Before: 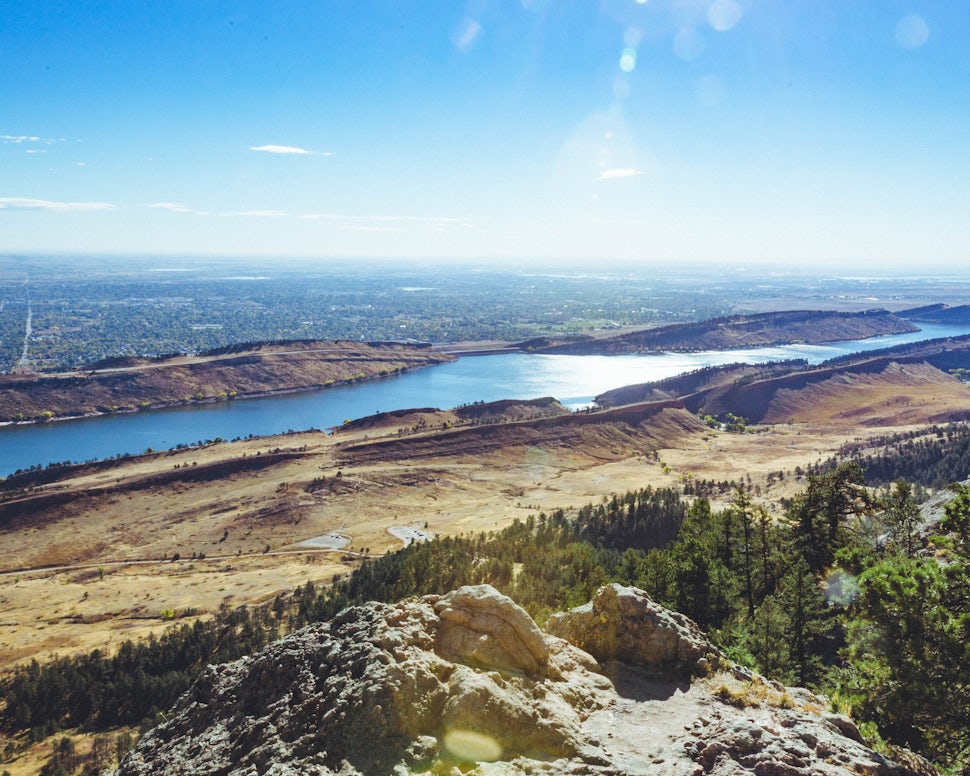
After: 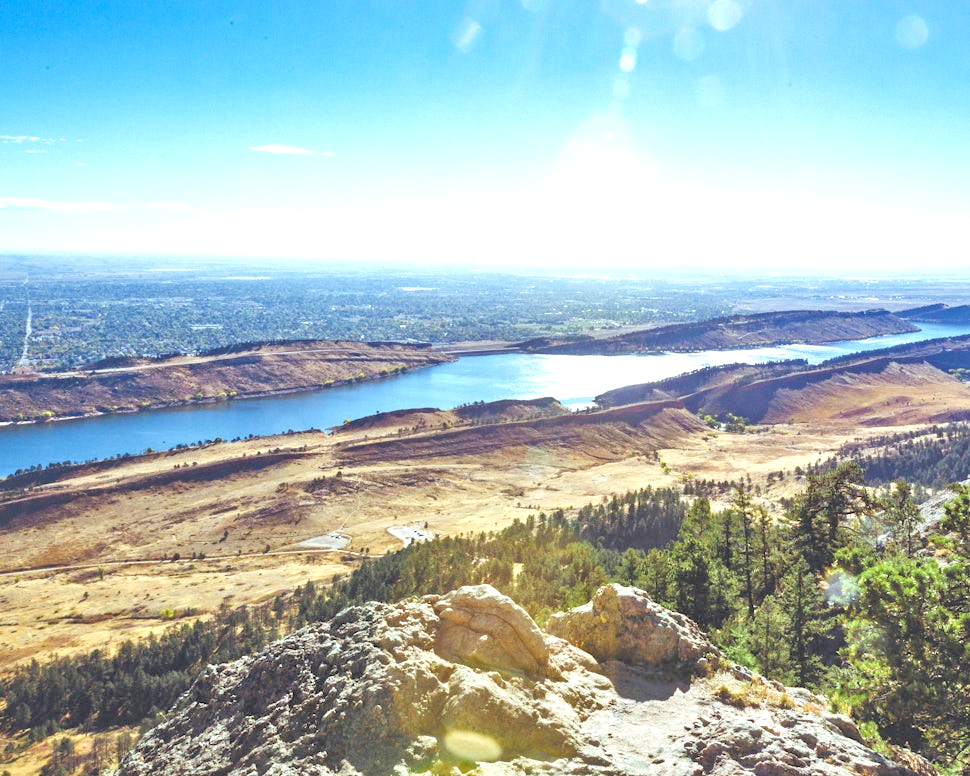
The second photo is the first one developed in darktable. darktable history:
local contrast: mode bilateral grid, contrast 20, coarseness 50, detail 120%, midtone range 0.2
exposure: black level correction 0, exposure 0.5 EV, compensate exposure bias true, compensate highlight preservation false
tone equalizer: -7 EV 0.15 EV, -6 EV 0.6 EV, -5 EV 1.15 EV, -4 EV 1.33 EV, -3 EV 1.15 EV, -2 EV 0.6 EV, -1 EV 0.15 EV, mask exposure compensation -0.5 EV
